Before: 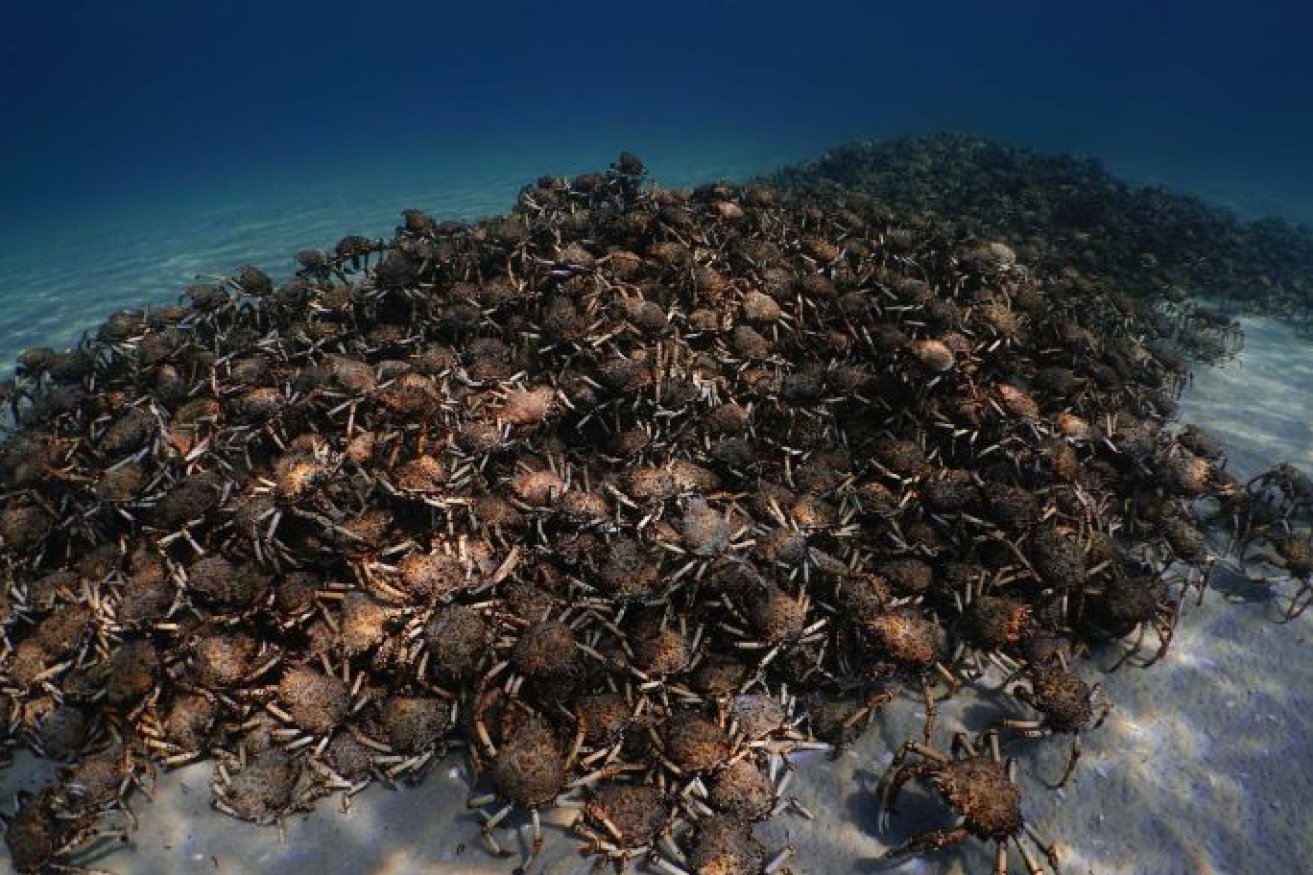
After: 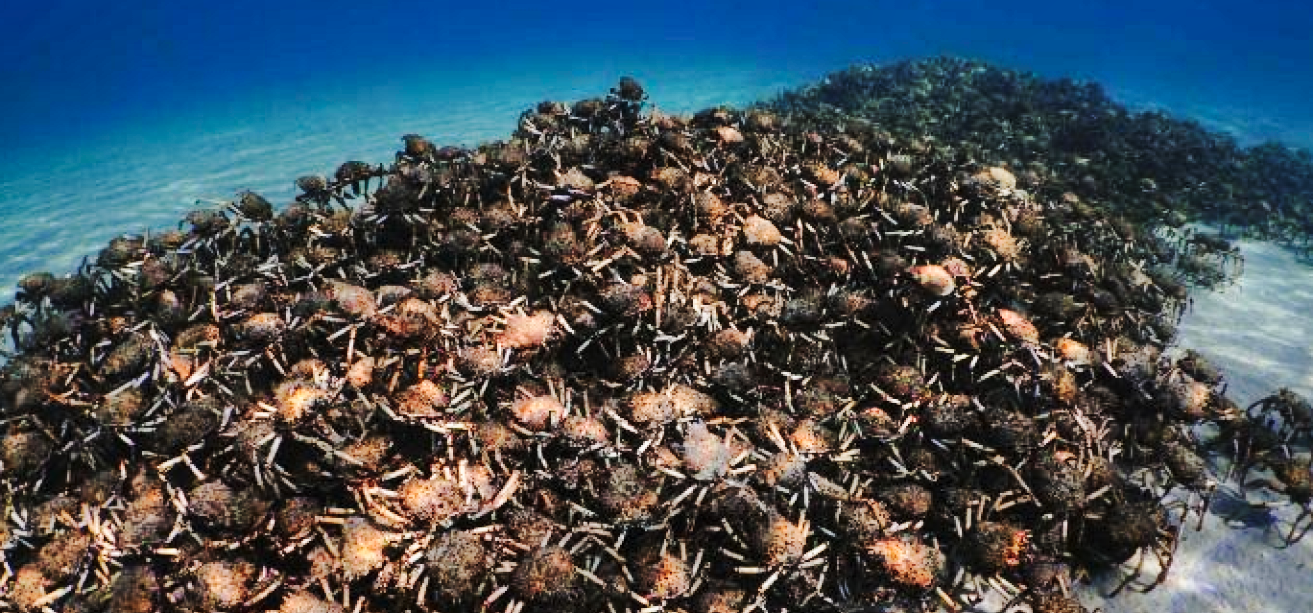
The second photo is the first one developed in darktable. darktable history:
crop and rotate: top 8.591%, bottom 21.31%
shadows and highlights: shadows 60.47, soften with gaussian
base curve: curves: ch0 [(0, 0) (0.028, 0.03) (0.121, 0.232) (0.46, 0.748) (0.859, 0.968) (1, 1)], preserve colors none
